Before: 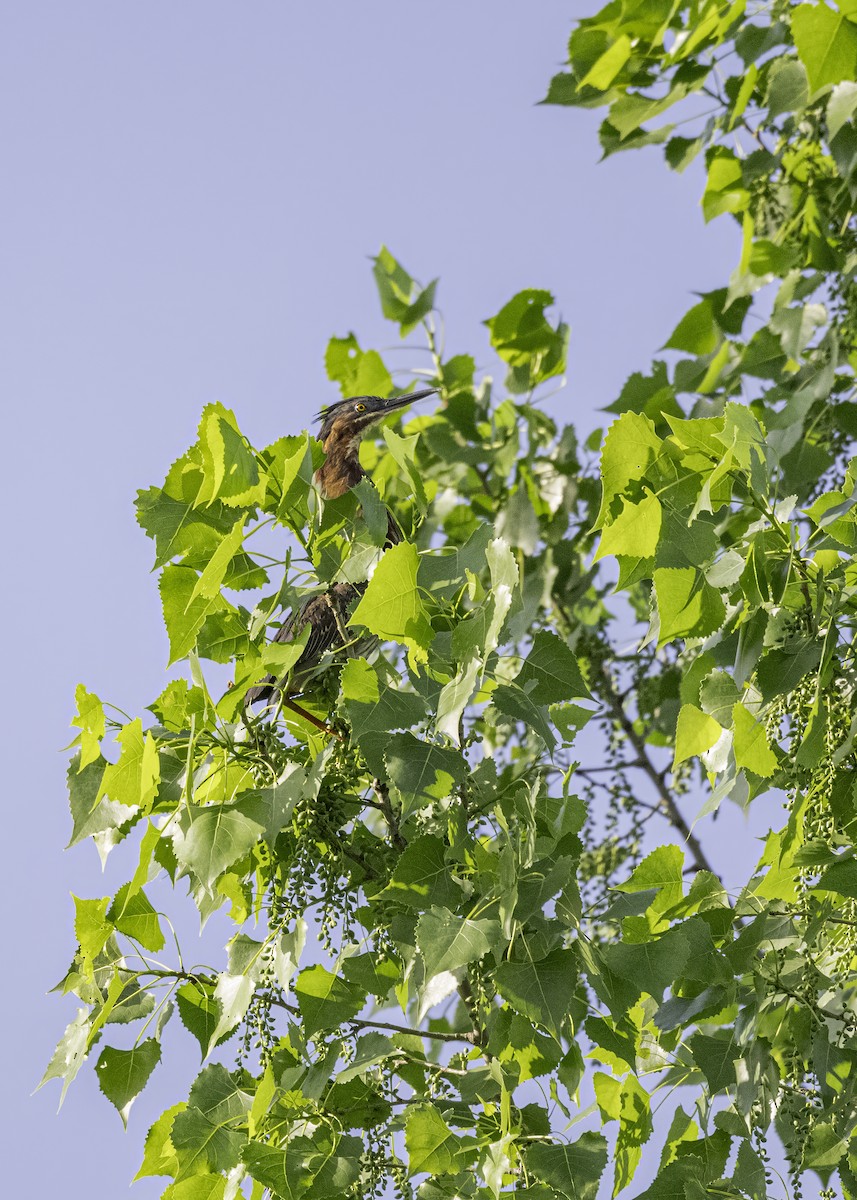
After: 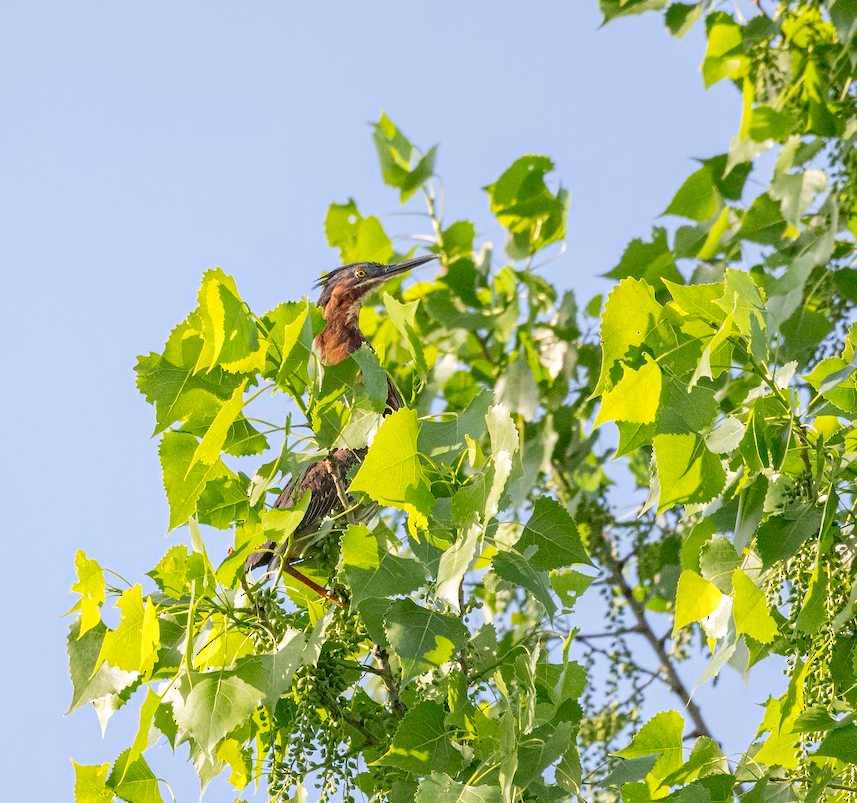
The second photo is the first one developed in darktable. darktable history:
crop: top 11.18%, bottom 21.903%
exposure: exposure 0.153 EV, compensate highlight preservation false
